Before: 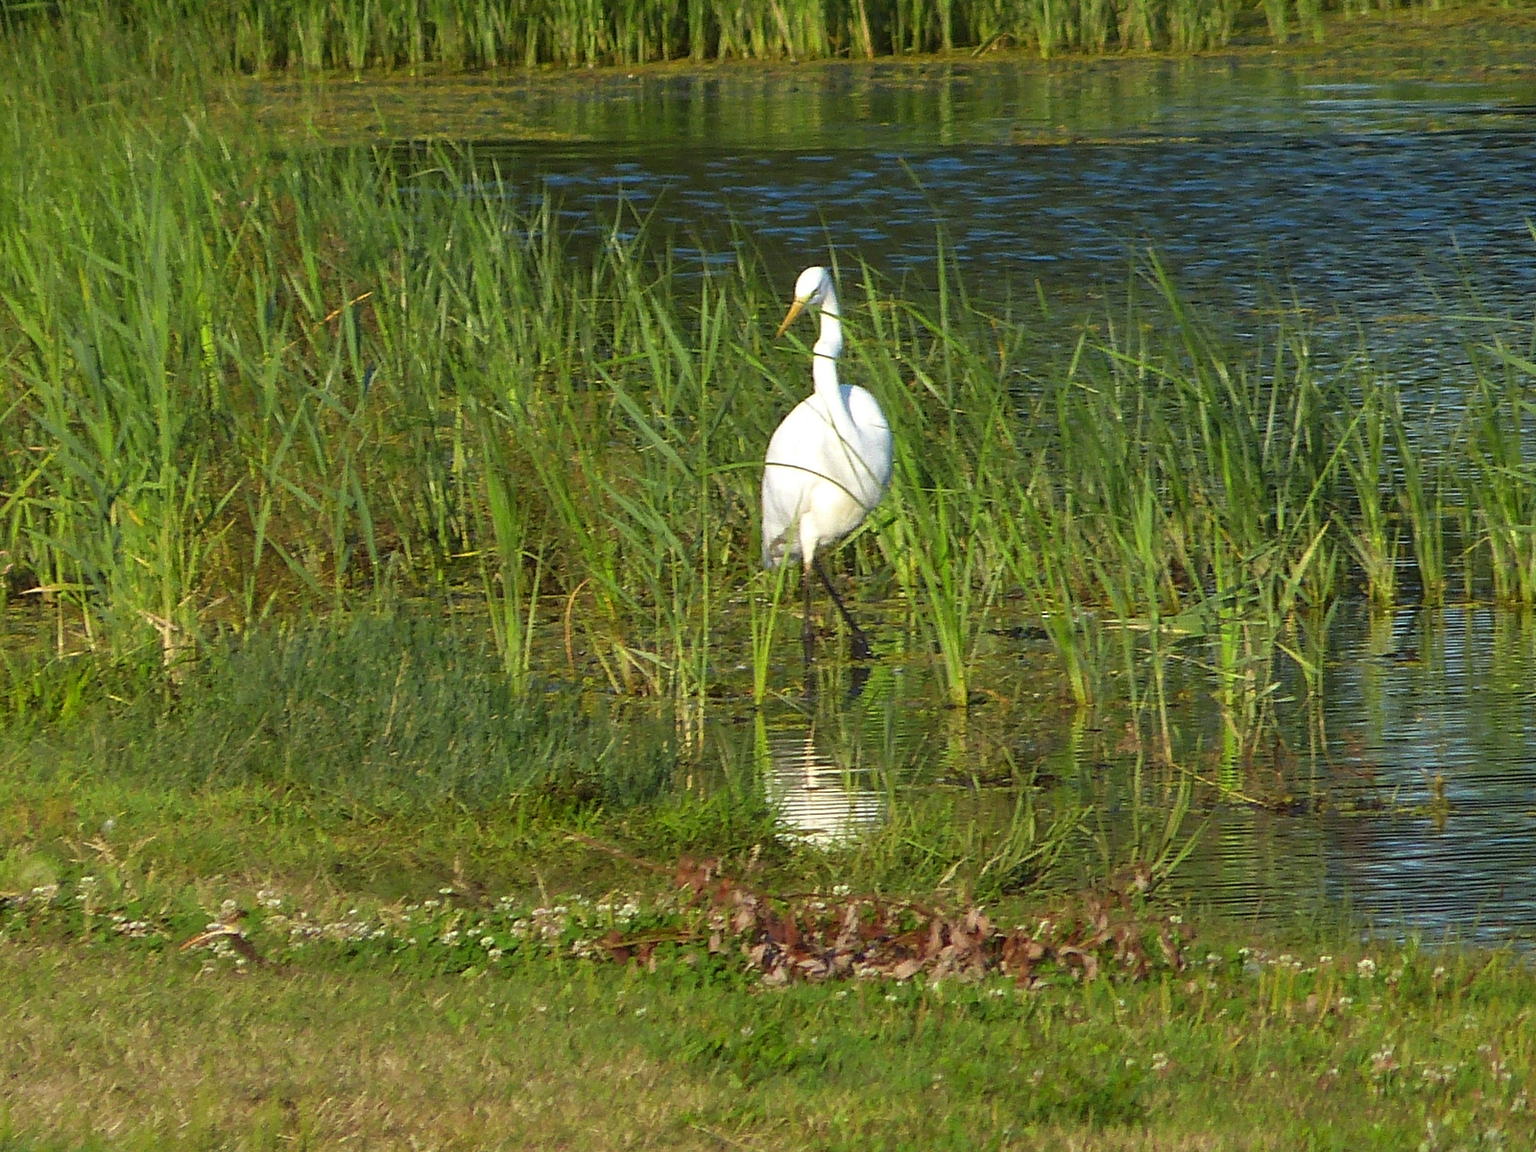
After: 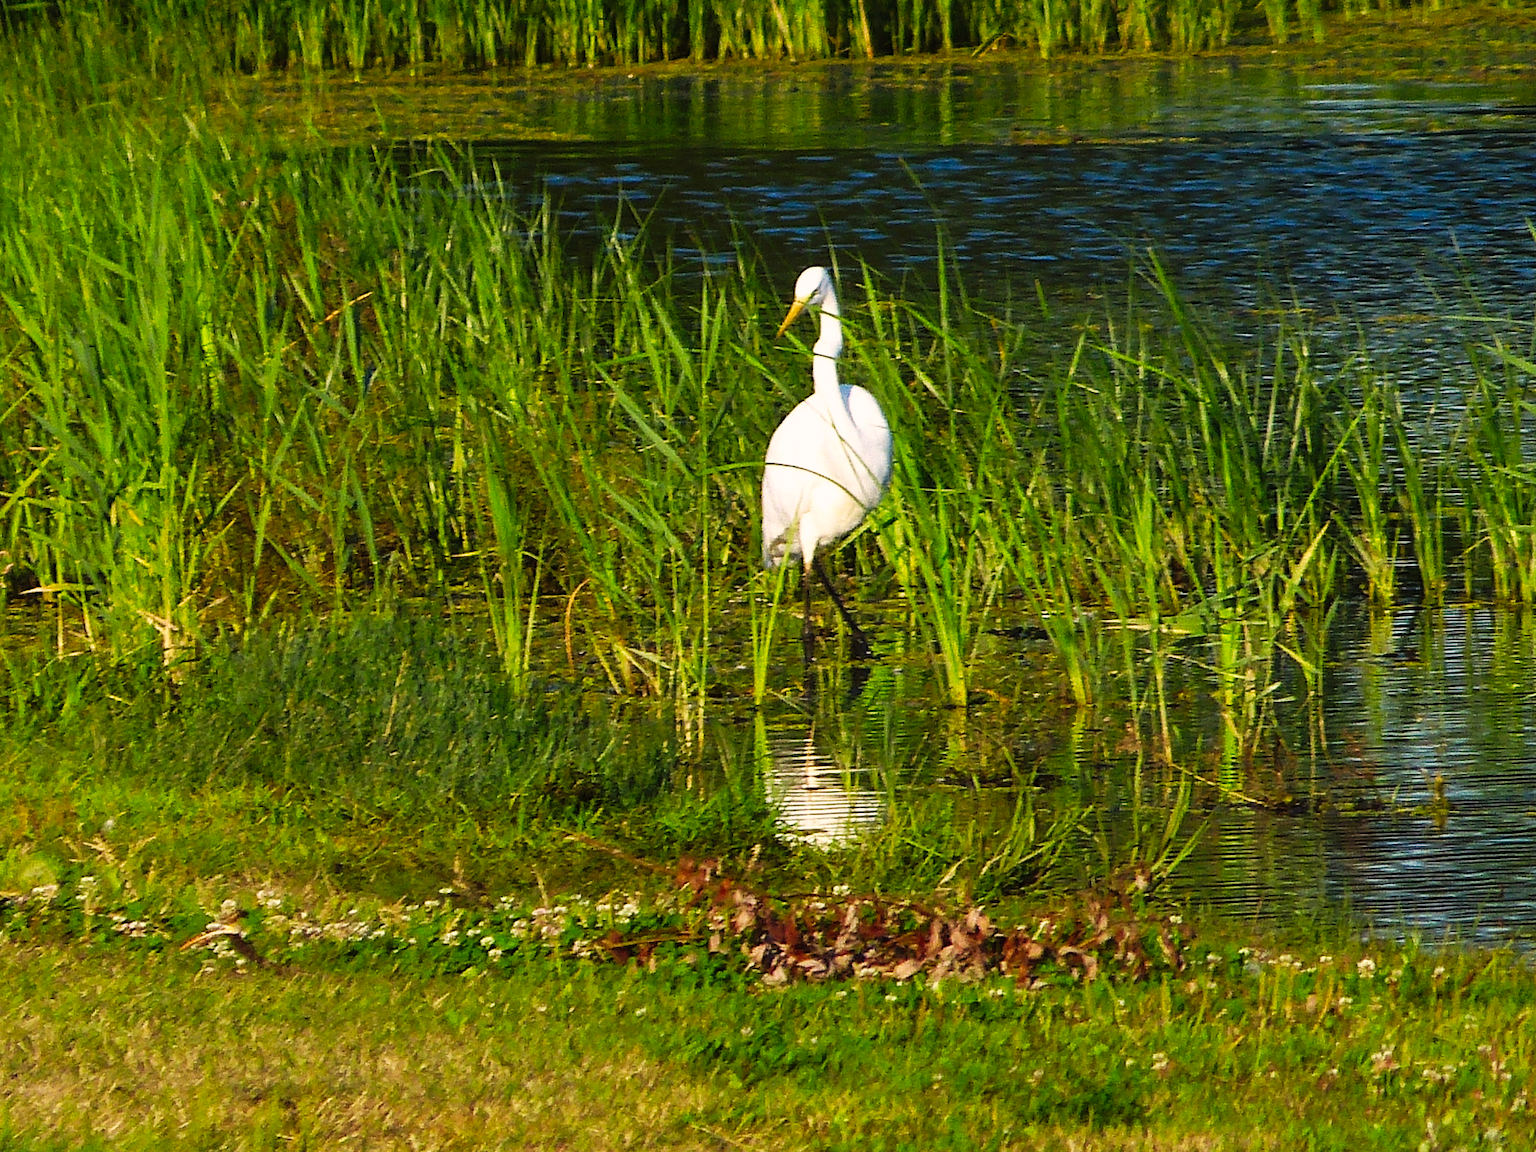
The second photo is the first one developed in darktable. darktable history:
tone curve: curves: ch0 [(0, 0) (0.003, 0.002) (0.011, 0.006) (0.025, 0.014) (0.044, 0.02) (0.069, 0.027) (0.1, 0.036) (0.136, 0.05) (0.177, 0.081) (0.224, 0.118) (0.277, 0.183) (0.335, 0.262) (0.399, 0.351) (0.468, 0.456) (0.543, 0.571) (0.623, 0.692) (0.709, 0.795) (0.801, 0.88) (0.898, 0.948) (1, 1)], preserve colors none
color correction: highlights a* 5.97, highlights b* 4.89
